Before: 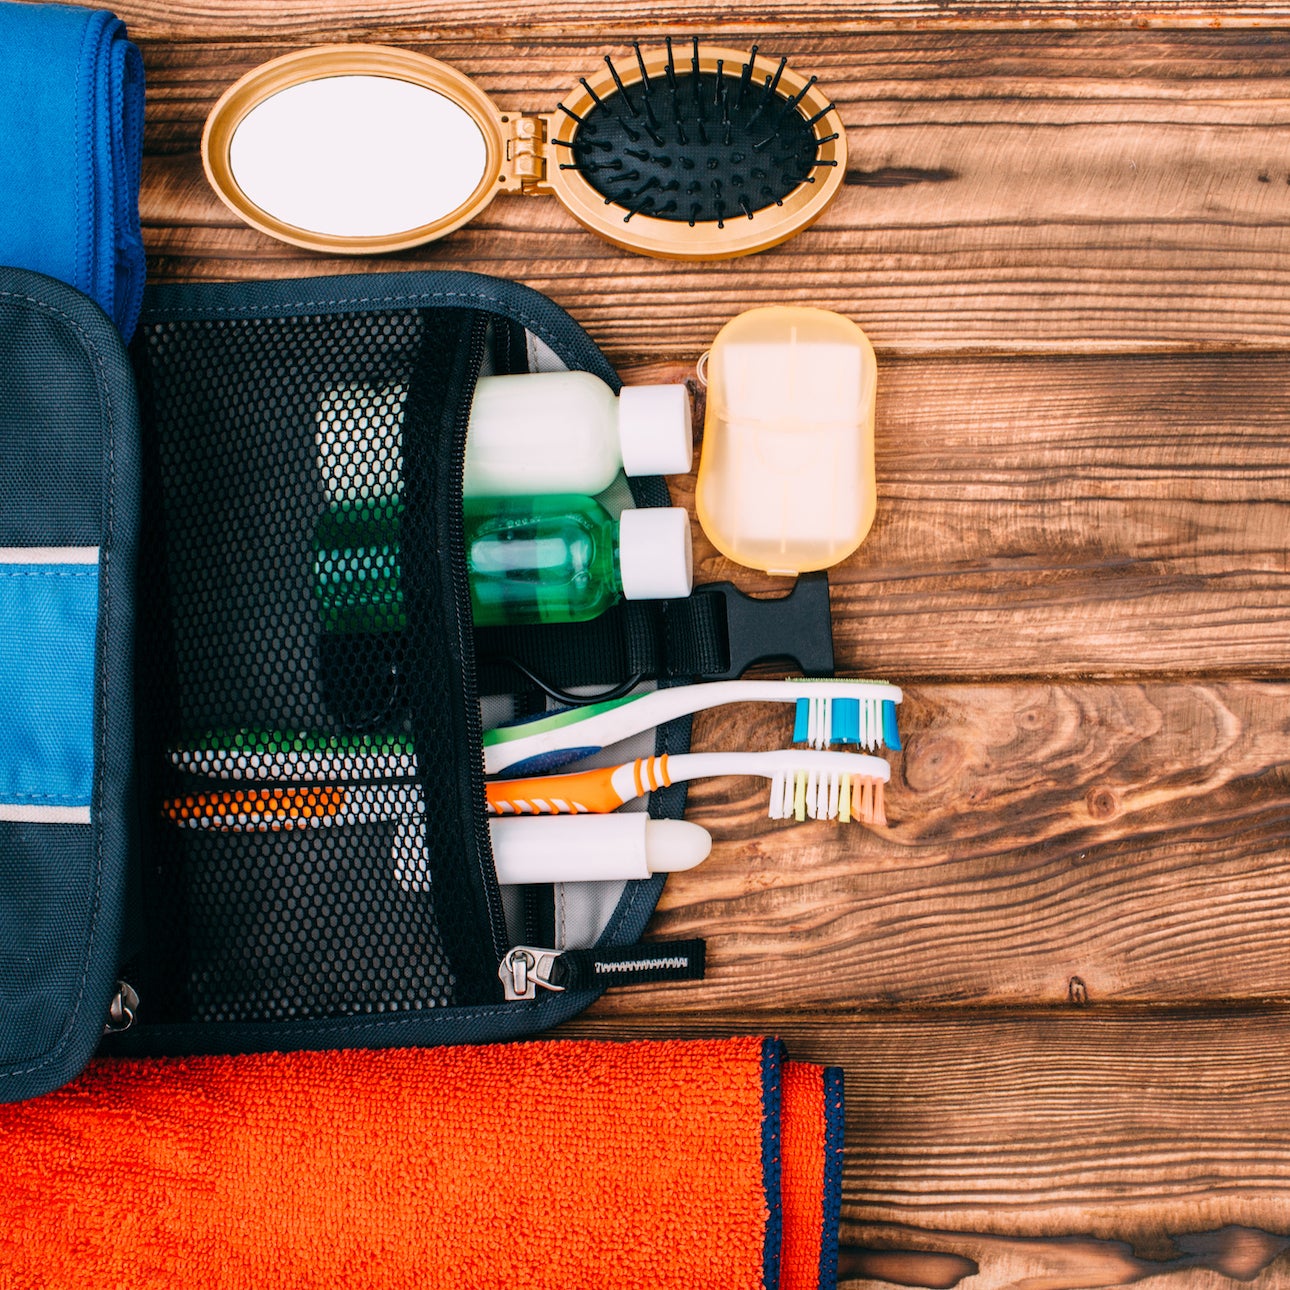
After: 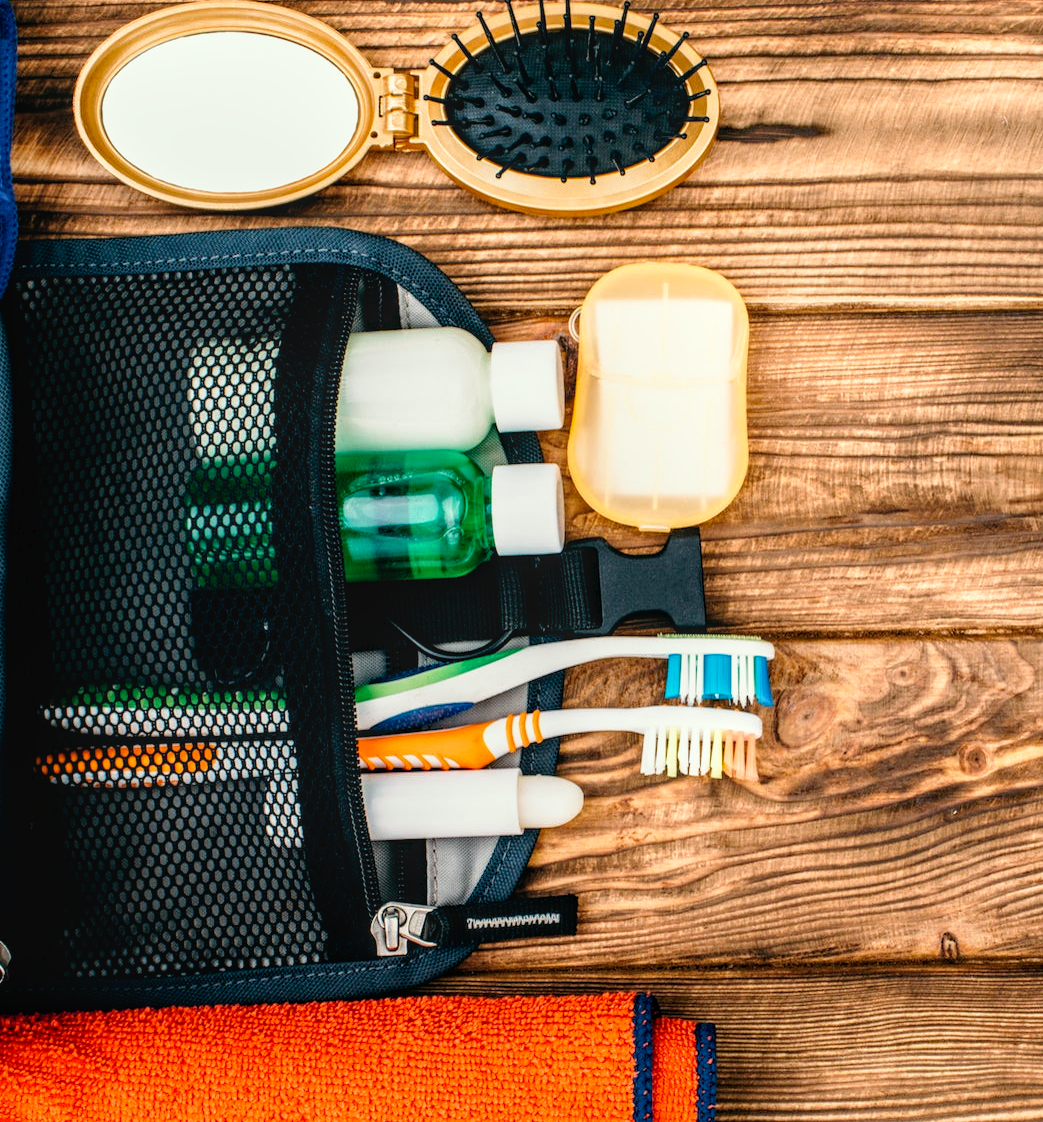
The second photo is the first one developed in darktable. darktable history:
tone curve: curves: ch0 [(0, 0) (0.003, 0.022) (0.011, 0.025) (0.025, 0.025) (0.044, 0.029) (0.069, 0.042) (0.1, 0.068) (0.136, 0.118) (0.177, 0.176) (0.224, 0.233) (0.277, 0.299) (0.335, 0.371) (0.399, 0.448) (0.468, 0.526) (0.543, 0.605) (0.623, 0.684) (0.709, 0.775) (0.801, 0.869) (0.898, 0.957) (1, 1)], preserve colors none
color correction: highlights a* -4.73, highlights b* 5.06, saturation 0.97
haze removal: compatibility mode true, adaptive false
exposure: compensate highlight preservation false
crop: left 9.929%, top 3.475%, right 9.188%, bottom 9.529%
local contrast: on, module defaults
